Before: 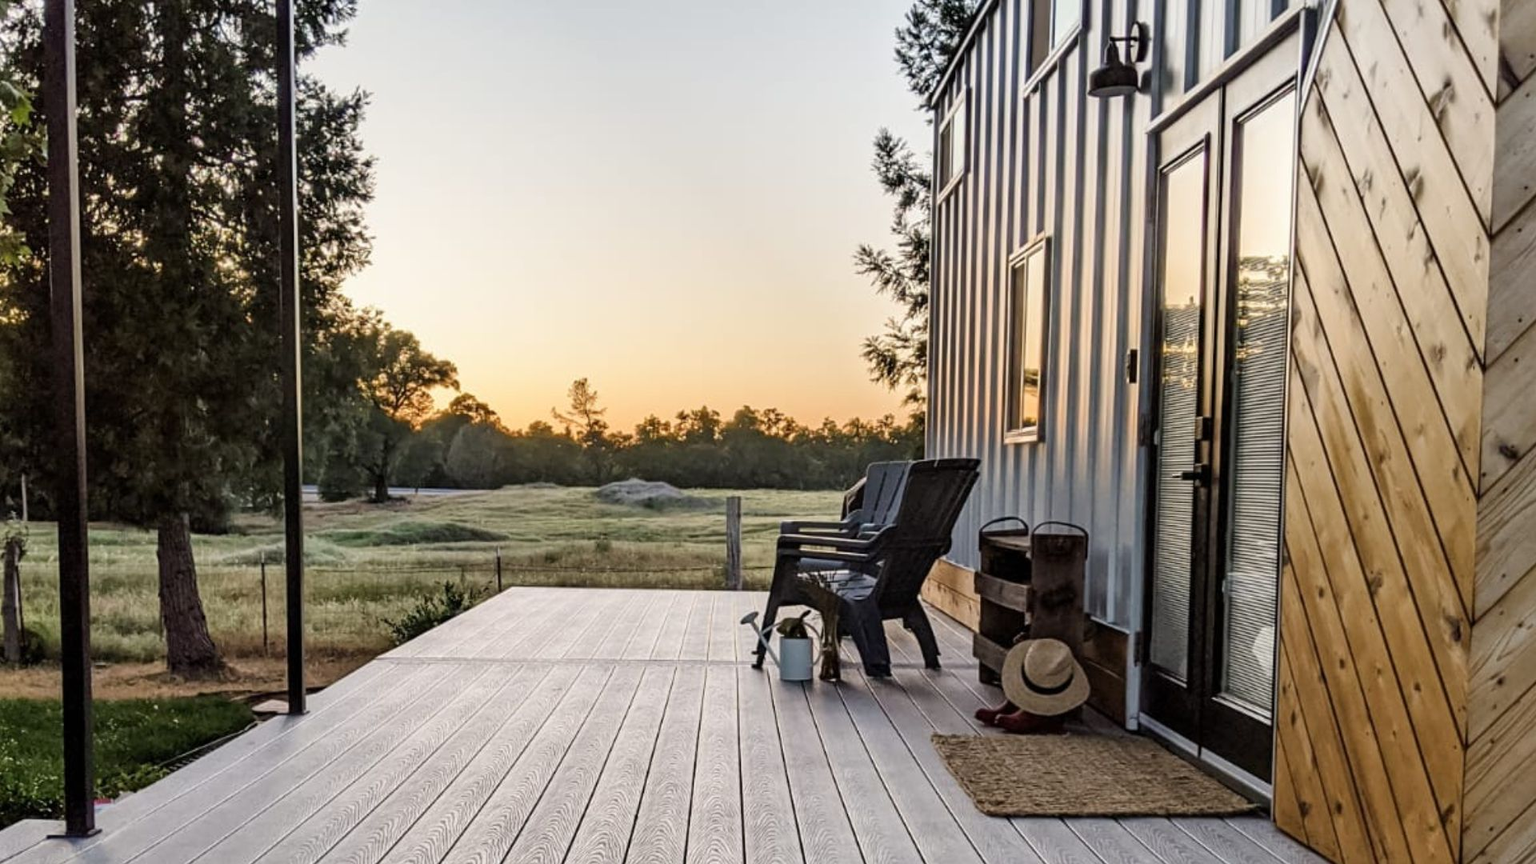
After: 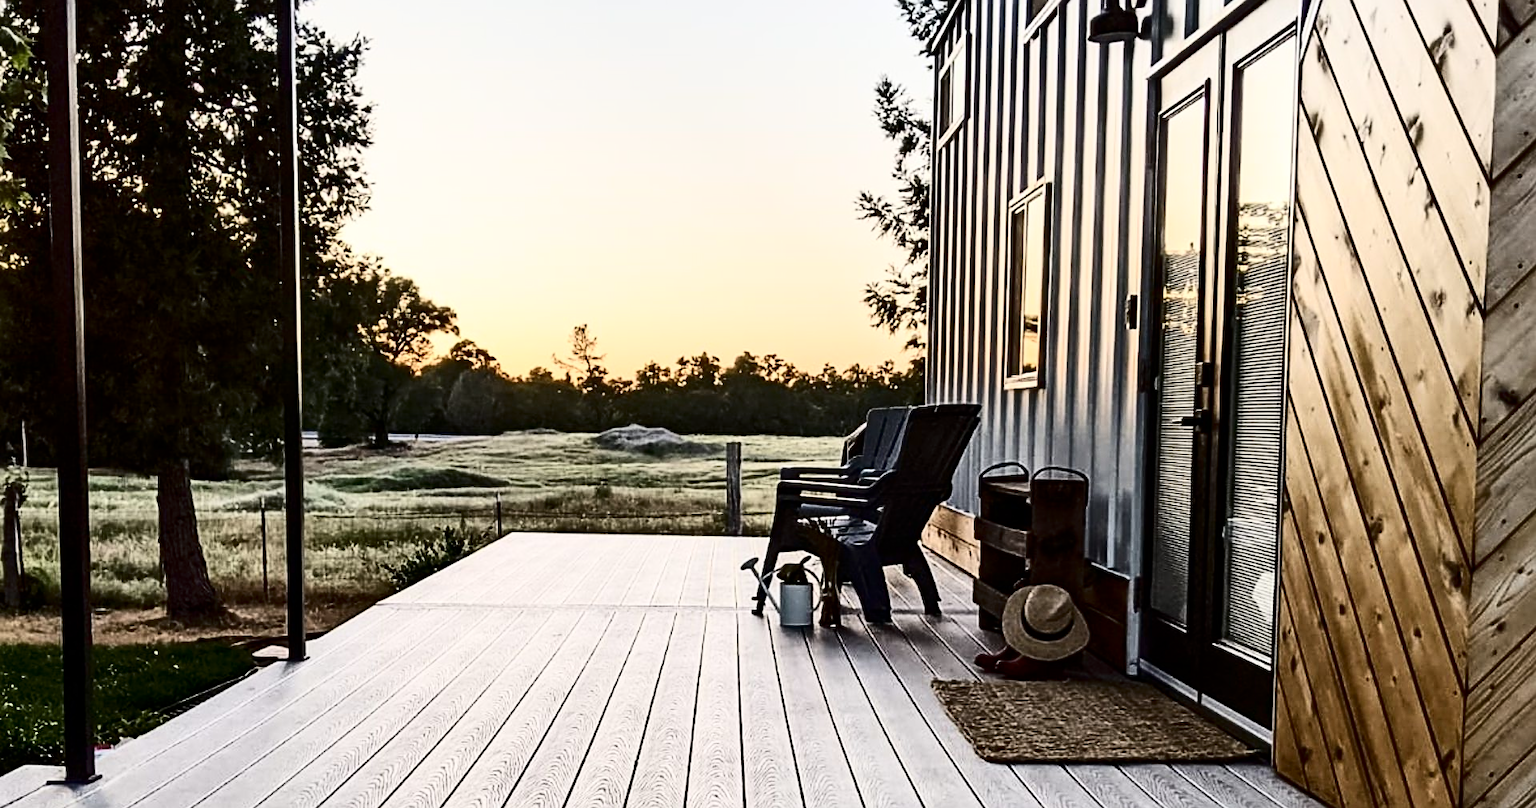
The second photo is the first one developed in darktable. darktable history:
crop and rotate: top 6.451%
sharpen: on, module defaults
contrast brightness saturation: contrast 0.489, saturation -0.085
